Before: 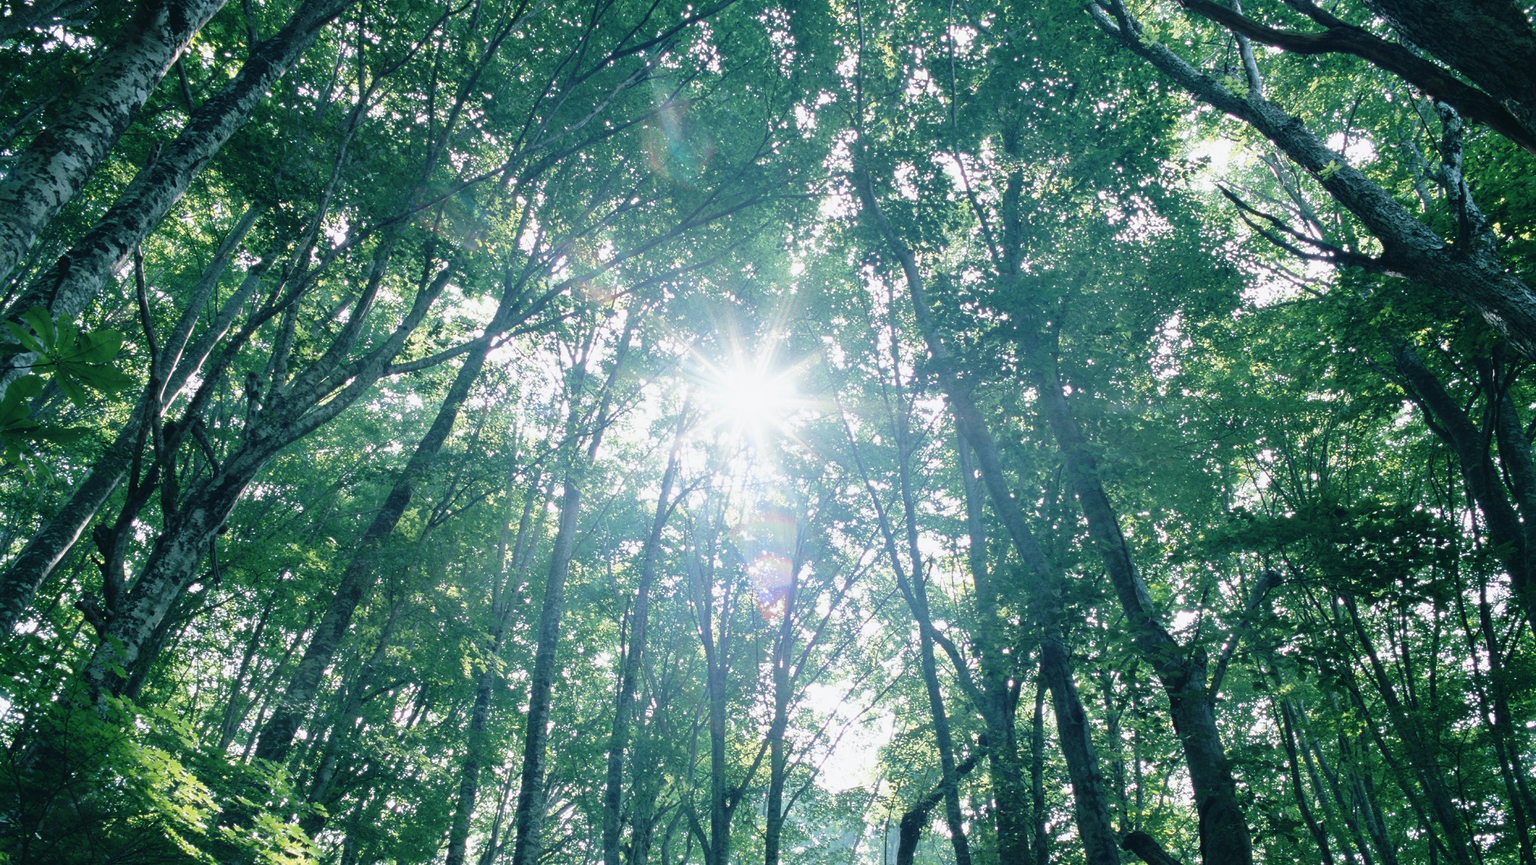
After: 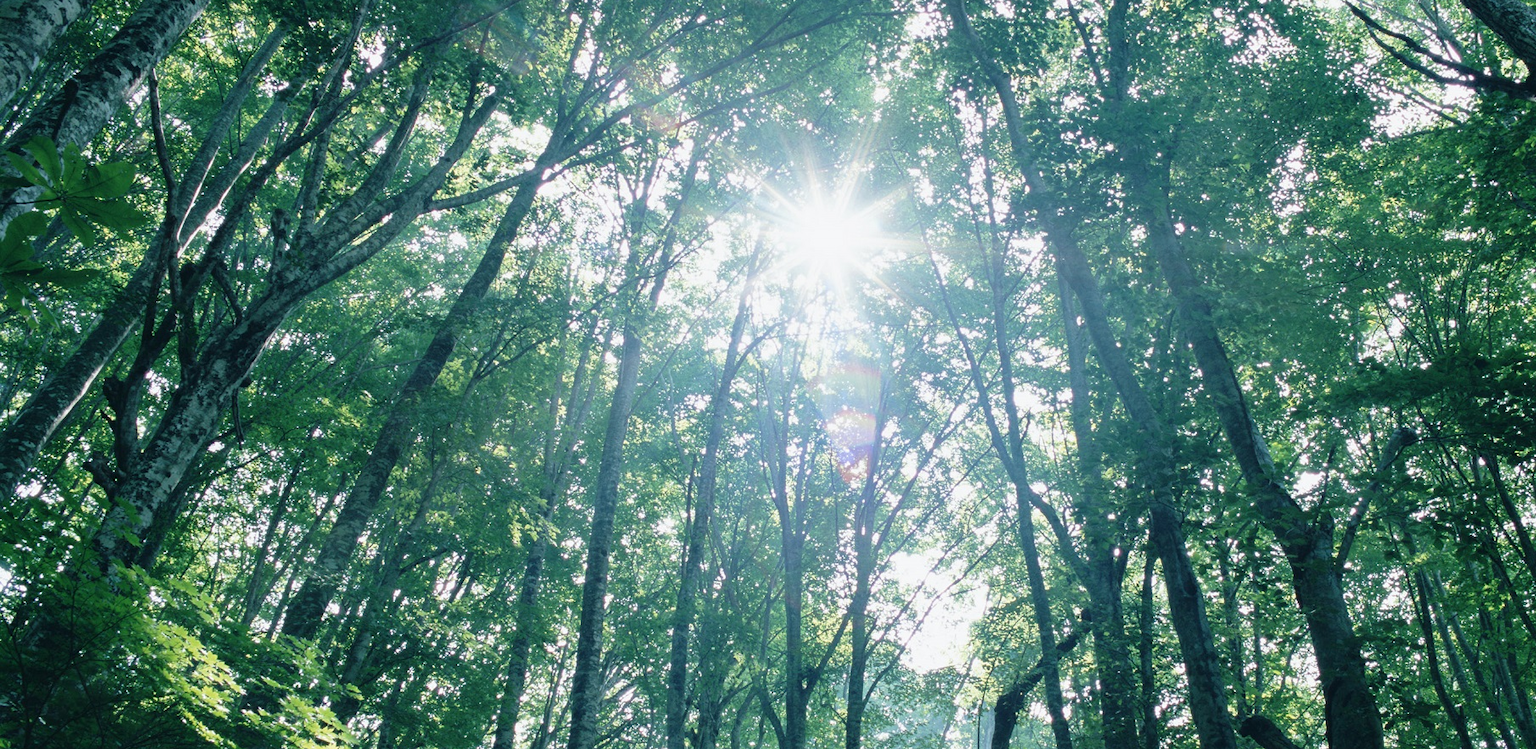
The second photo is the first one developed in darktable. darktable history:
crop: top 21.268%, right 9.463%, bottom 0.262%
